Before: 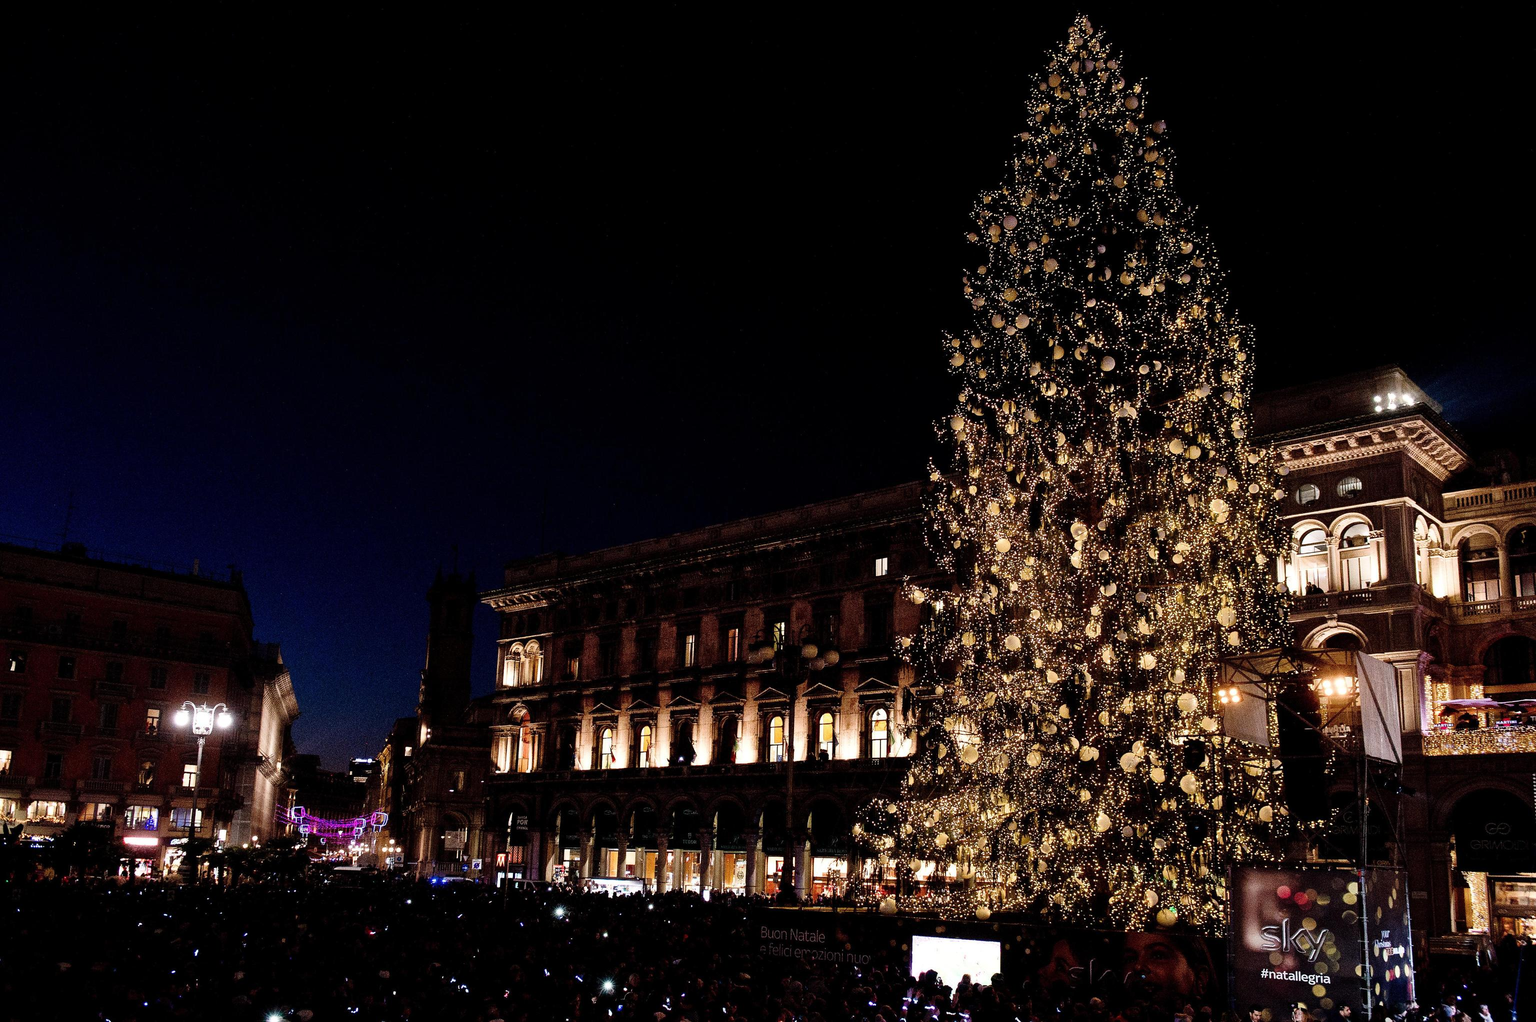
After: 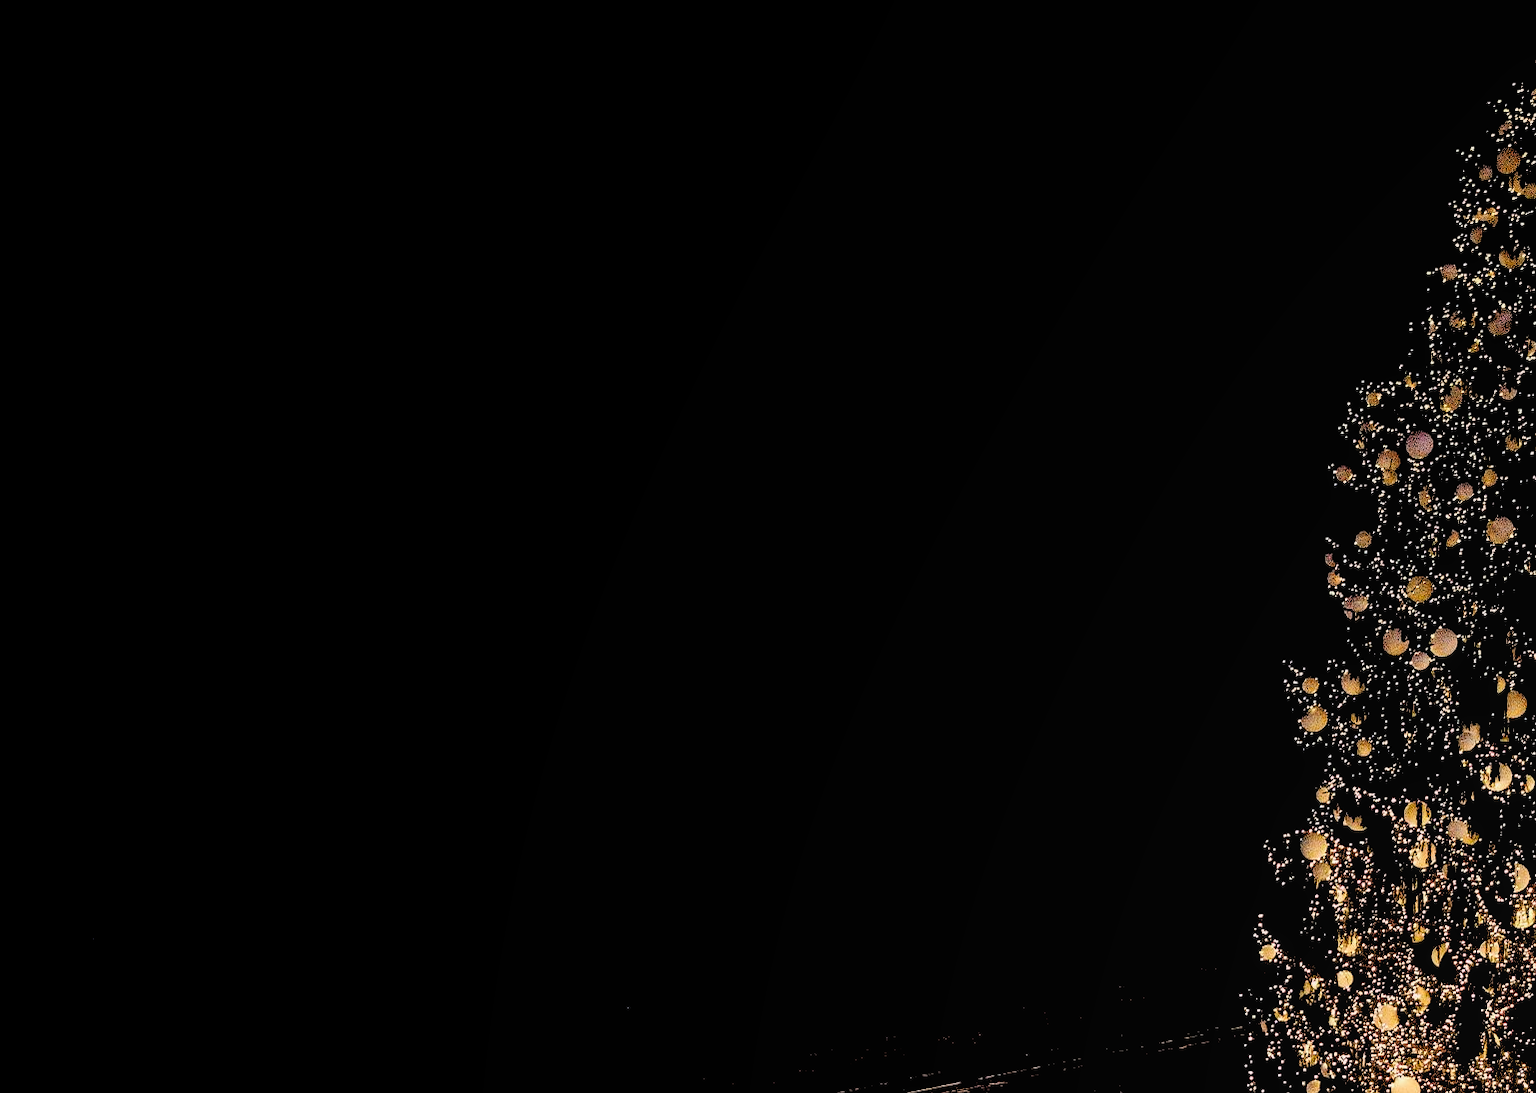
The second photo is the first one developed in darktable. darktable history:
local contrast: highlights 68%, shadows 68%, detail 82%, midtone range 0.325
rgb levels: levels [[0.027, 0.429, 0.996], [0, 0.5, 1], [0, 0.5, 1]]
crop: left 19.556%, right 30.401%, bottom 46.458%
tone equalizer: -8 EV -0.75 EV, -7 EV -0.7 EV, -6 EV -0.6 EV, -5 EV -0.4 EV, -3 EV 0.4 EV, -2 EV 0.6 EV, -1 EV 0.7 EV, +0 EV 0.75 EV, edges refinement/feathering 500, mask exposure compensation -1.57 EV, preserve details no
